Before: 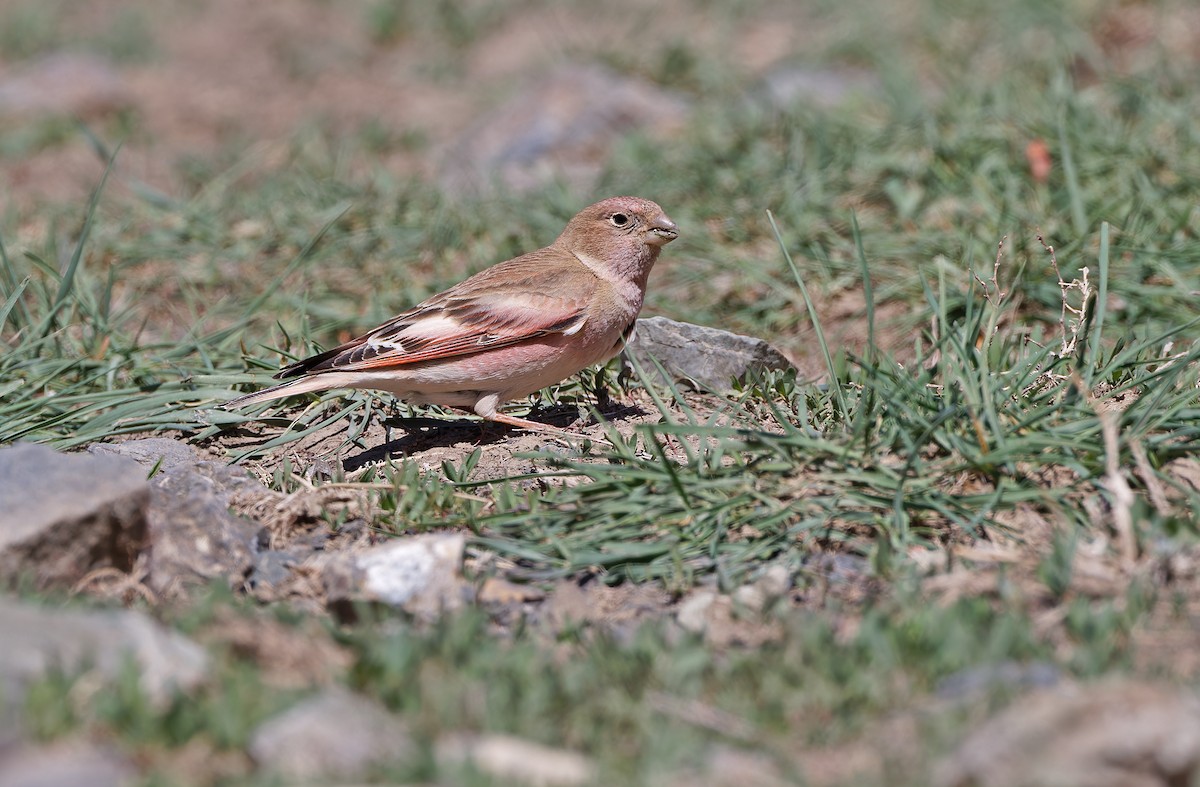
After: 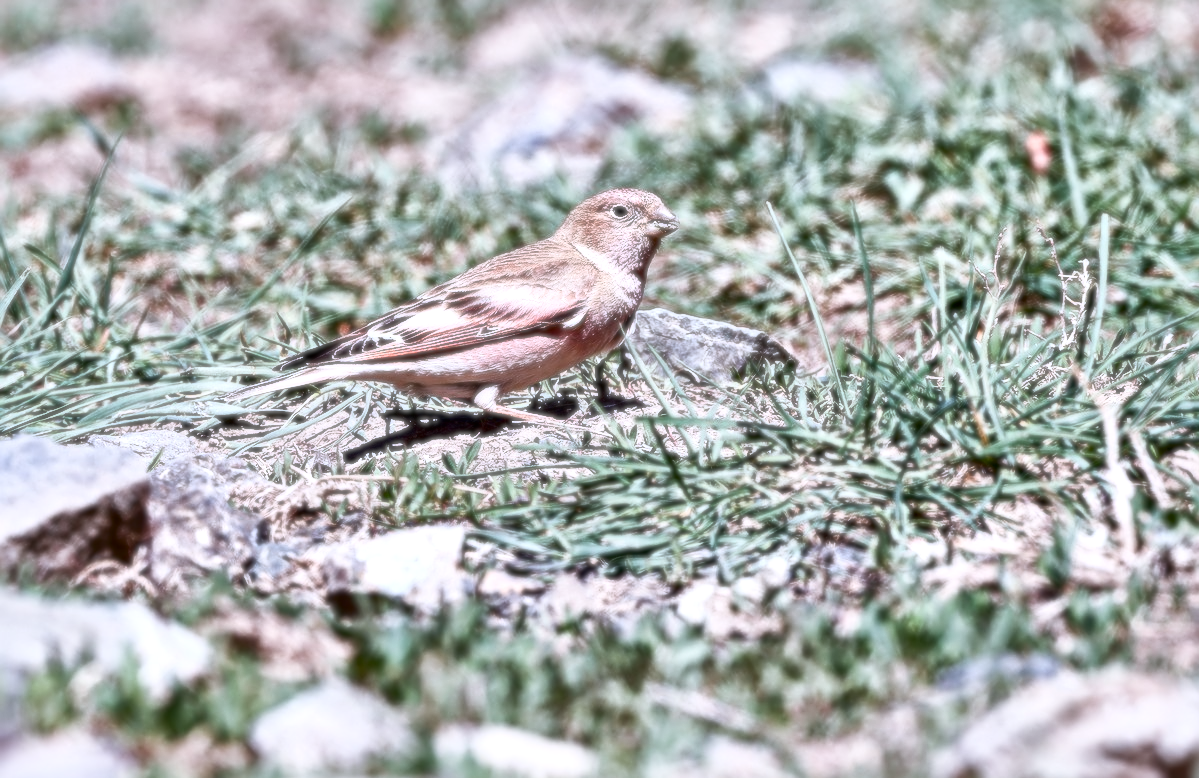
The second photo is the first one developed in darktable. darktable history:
color correction: highlights a* -2.24, highlights b* -18.1
crop: top 1.049%, right 0.001%
exposure: black level correction 0.001, exposure 0.14 EV, compensate highlight preservation false
local contrast: mode bilateral grid, contrast 20, coarseness 50, detail 171%, midtone range 0.2
contrast brightness saturation: contrast 0.4, brightness 0.1, saturation 0.21
soften: size 8.67%, mix 49%
color balance rgb: shadows lift › chroma 1%, shadows lift › hue 28.8°, power › hue 60°, highlights gain › chroma 1%, highlights gain › hue 60°, global offset › luminance 0.25%, perceptual saturation grading › highlights -20%, perceptual saturation grading › shadows 20%, perceptual brilliance grading › highlights 5%, perceptual brilliance grading › shadows -10%, global vibrance 19.67%
sharpen: on, module defaults
